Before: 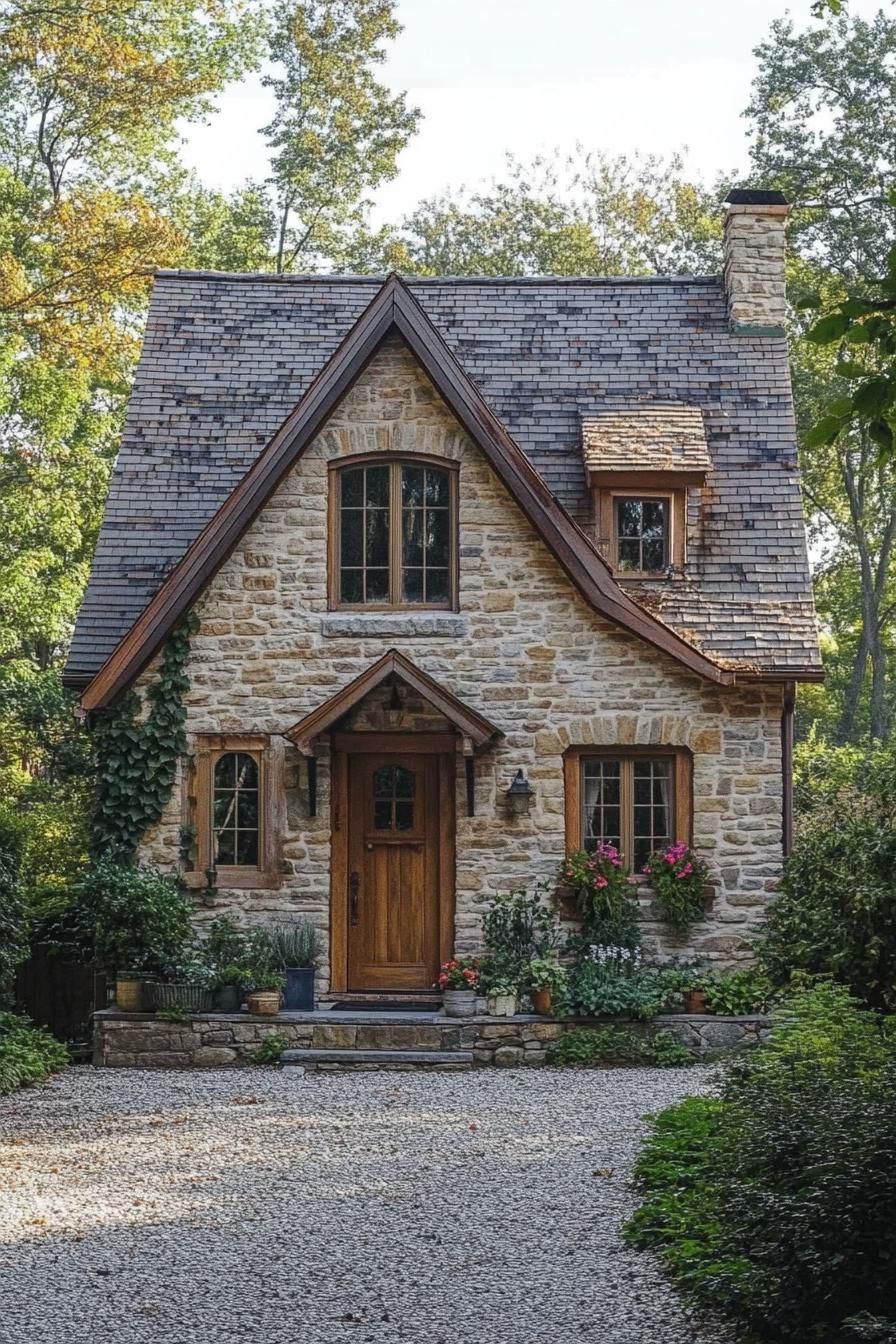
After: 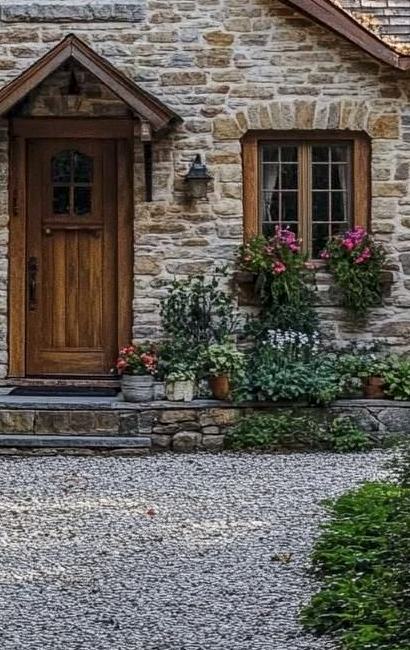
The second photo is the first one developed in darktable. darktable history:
local contrast: highlights 83%, shadows 81%
contrast brightness saturation: contrast 0.08, saturation 0.02
crop: left 35.976%, top 45.819%, right 18.162%, bottom 5.807%
